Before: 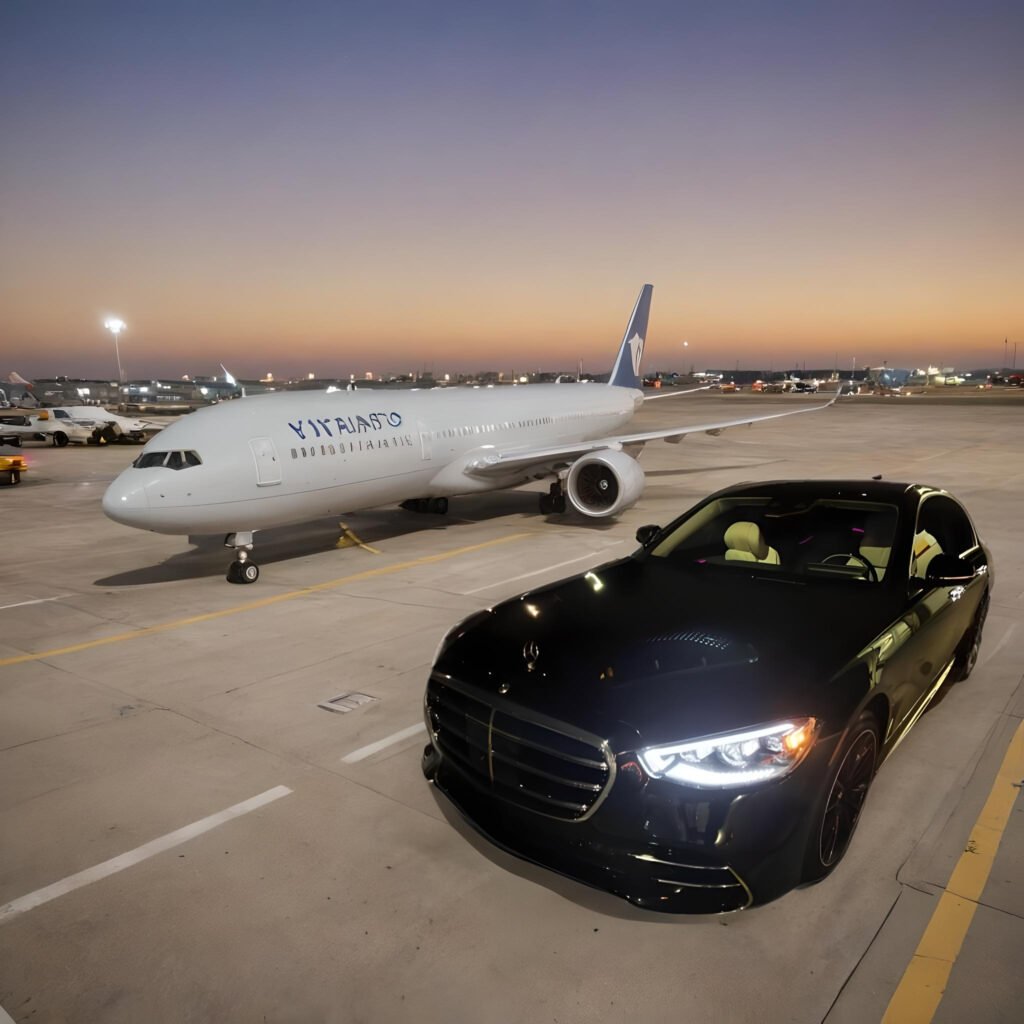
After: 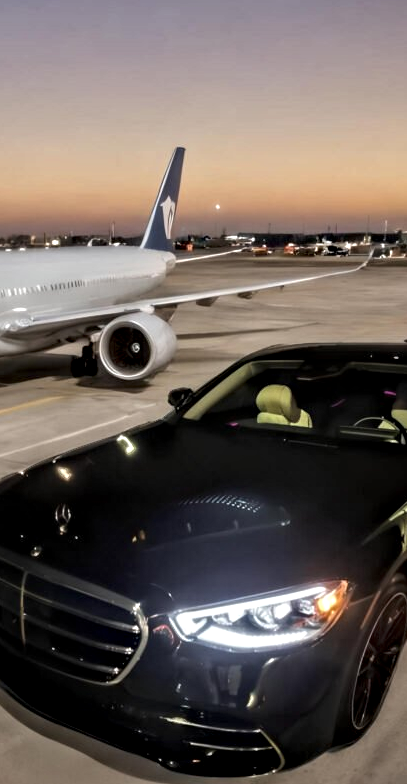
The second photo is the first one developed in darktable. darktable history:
crop: left 45.721%, top 13.393%, right 14.118%, bottom 10.01%
contrast equalizer: y [[0.511, 0.558, 0.631, 0.632, 0.559, 0.512], [0.5 ×6], [0.507, 0.559, 0.627, 0.644, 0.647, 0.647], [0 ×6], [0 ×6]]
local contrast: on, module defaults
